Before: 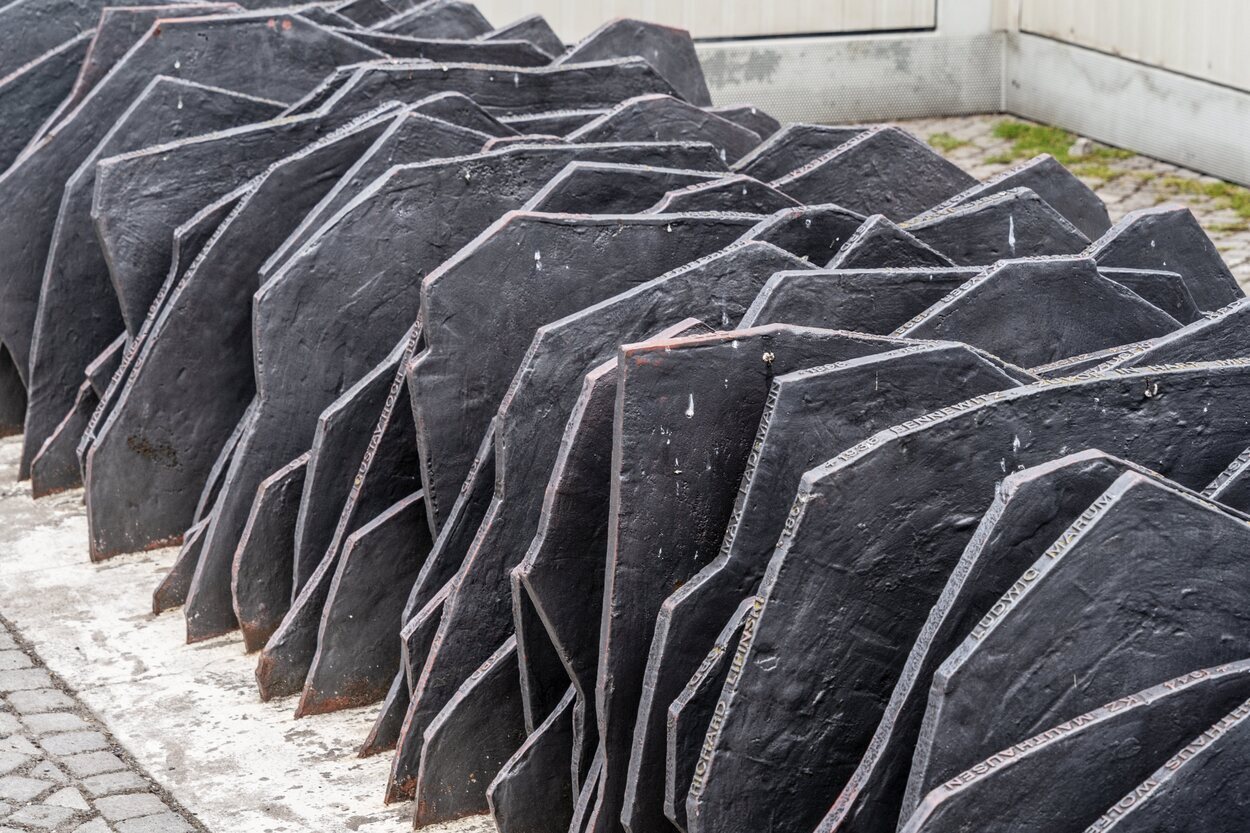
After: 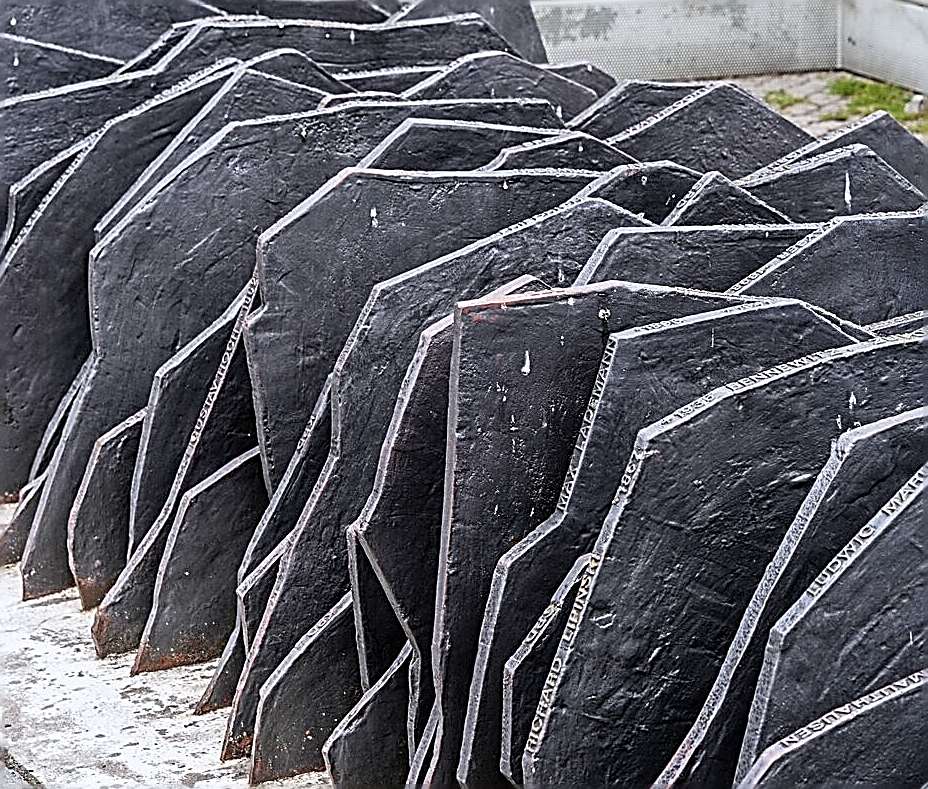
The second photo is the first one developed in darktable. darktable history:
crop and rotate: left 13.15%, top 5.251%, right 12.609%
sharpen: amount 2
white balance: red 0.983, blue 1.036
